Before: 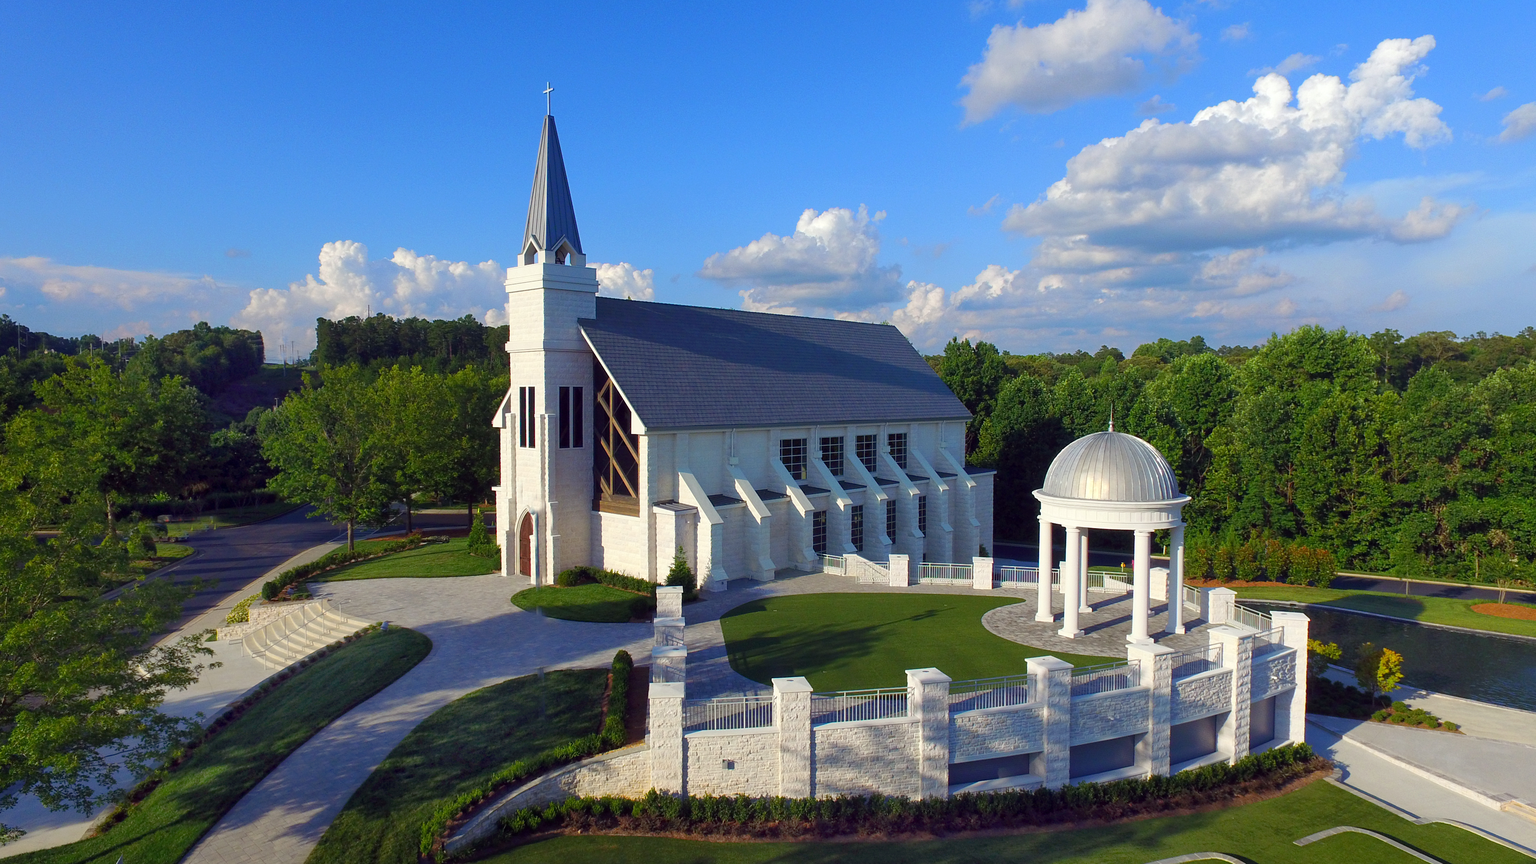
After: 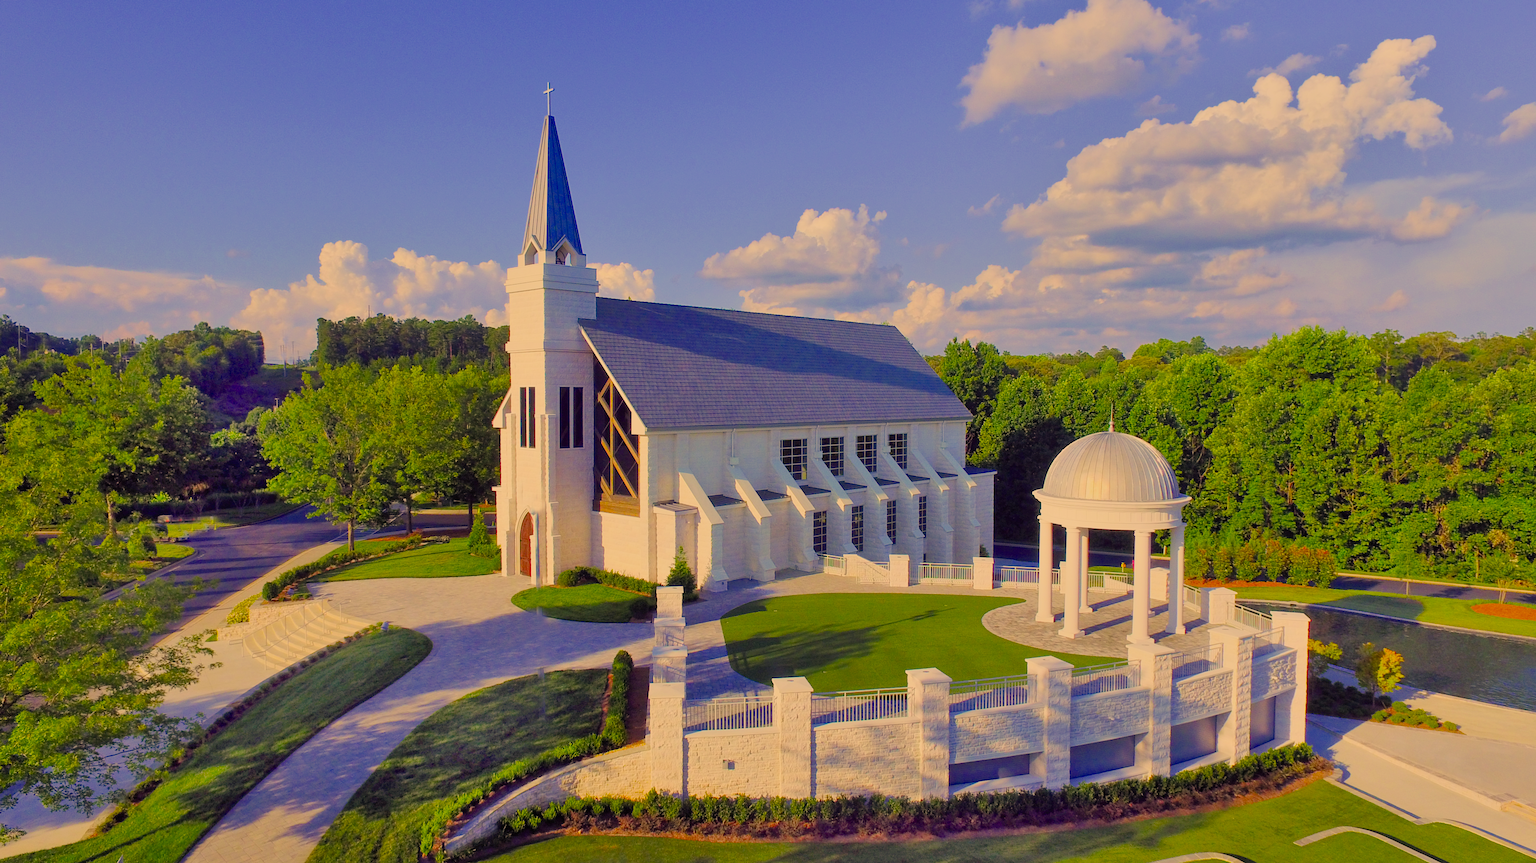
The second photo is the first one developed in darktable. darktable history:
shadows and highlights: soften with gaussian
color correction: highlights a* 15, highlights b* 31.55
exposure: black level correction 0.001, exposure 0.955 EV, compensate exposure bias true, compensate highlight preservation false
filmic rgb: white relative exposure 8 EV, threshold 3 EV, hardness 2.44, latitude 10.07%, contrast 0.72, highlights saturation mix 10%, shadows ↔ highlights balance 1.38%, color science v4 (2020), enable highlight reconstruction true
